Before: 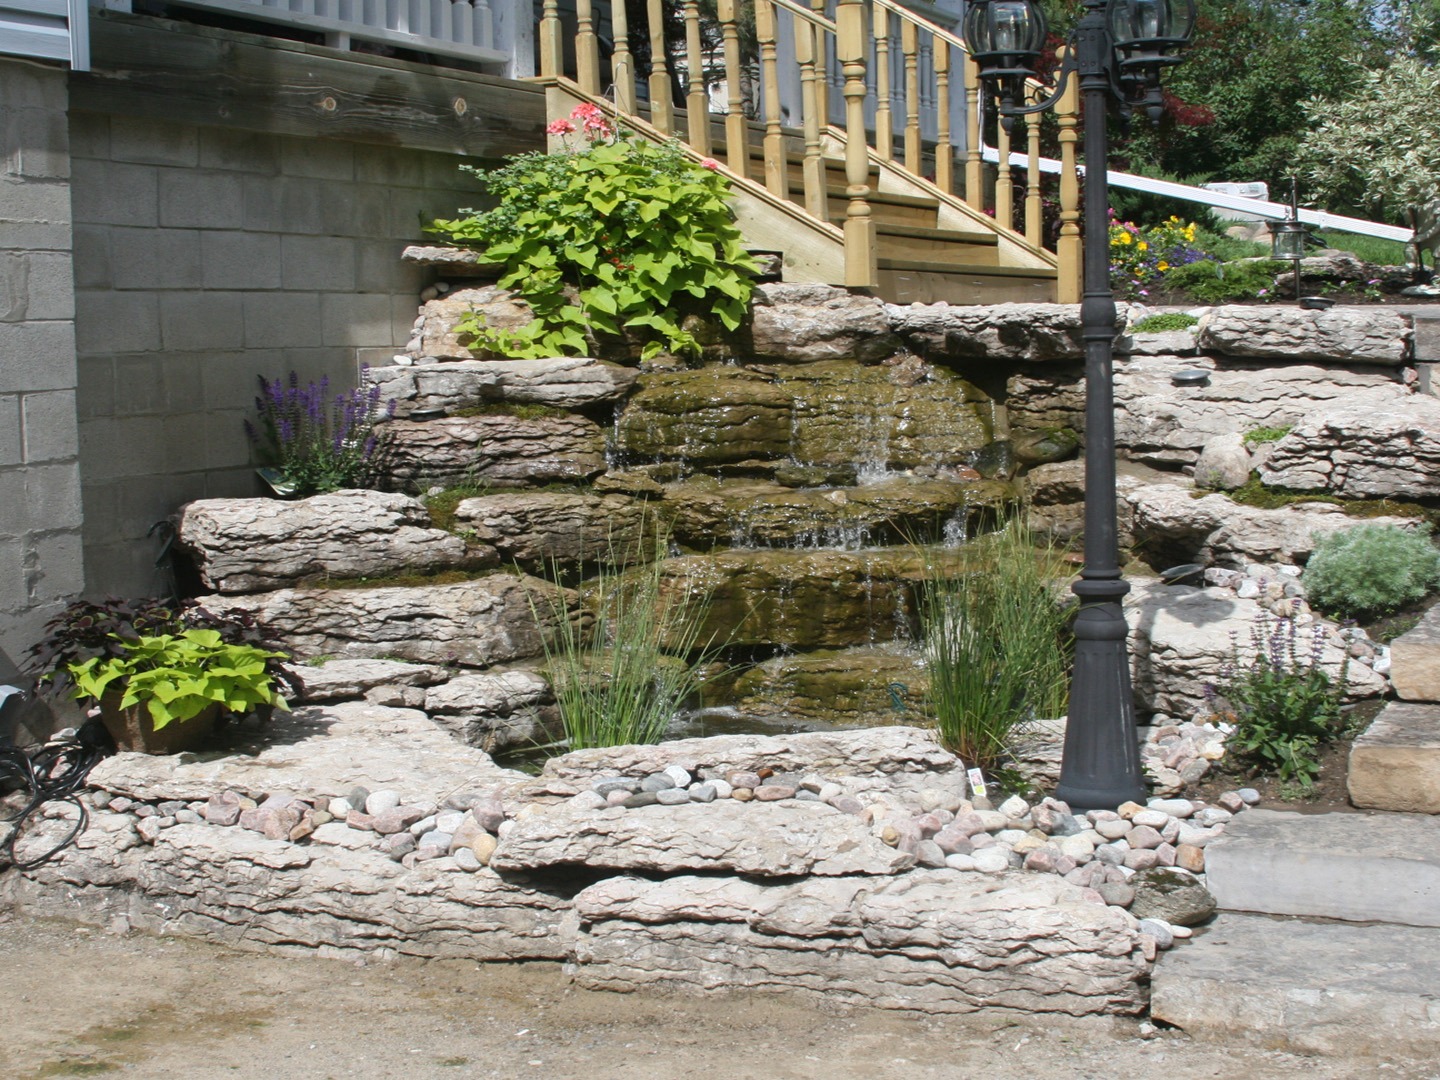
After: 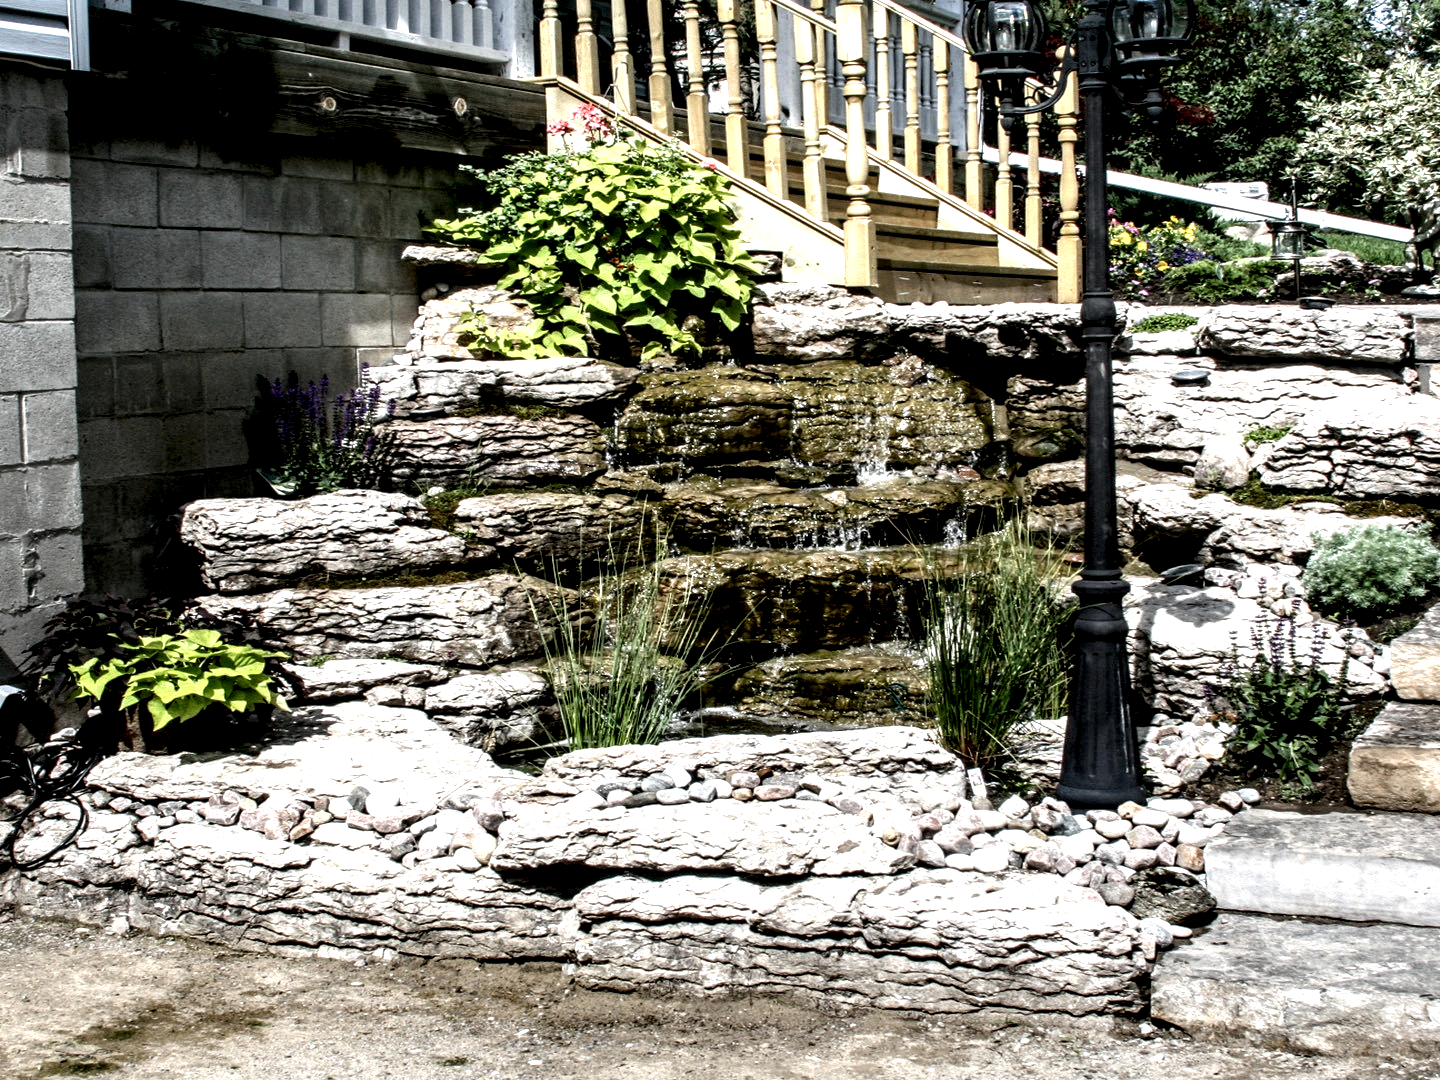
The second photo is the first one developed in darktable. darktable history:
local contrast: highlights 117%, shadows 41%, detail 295%
